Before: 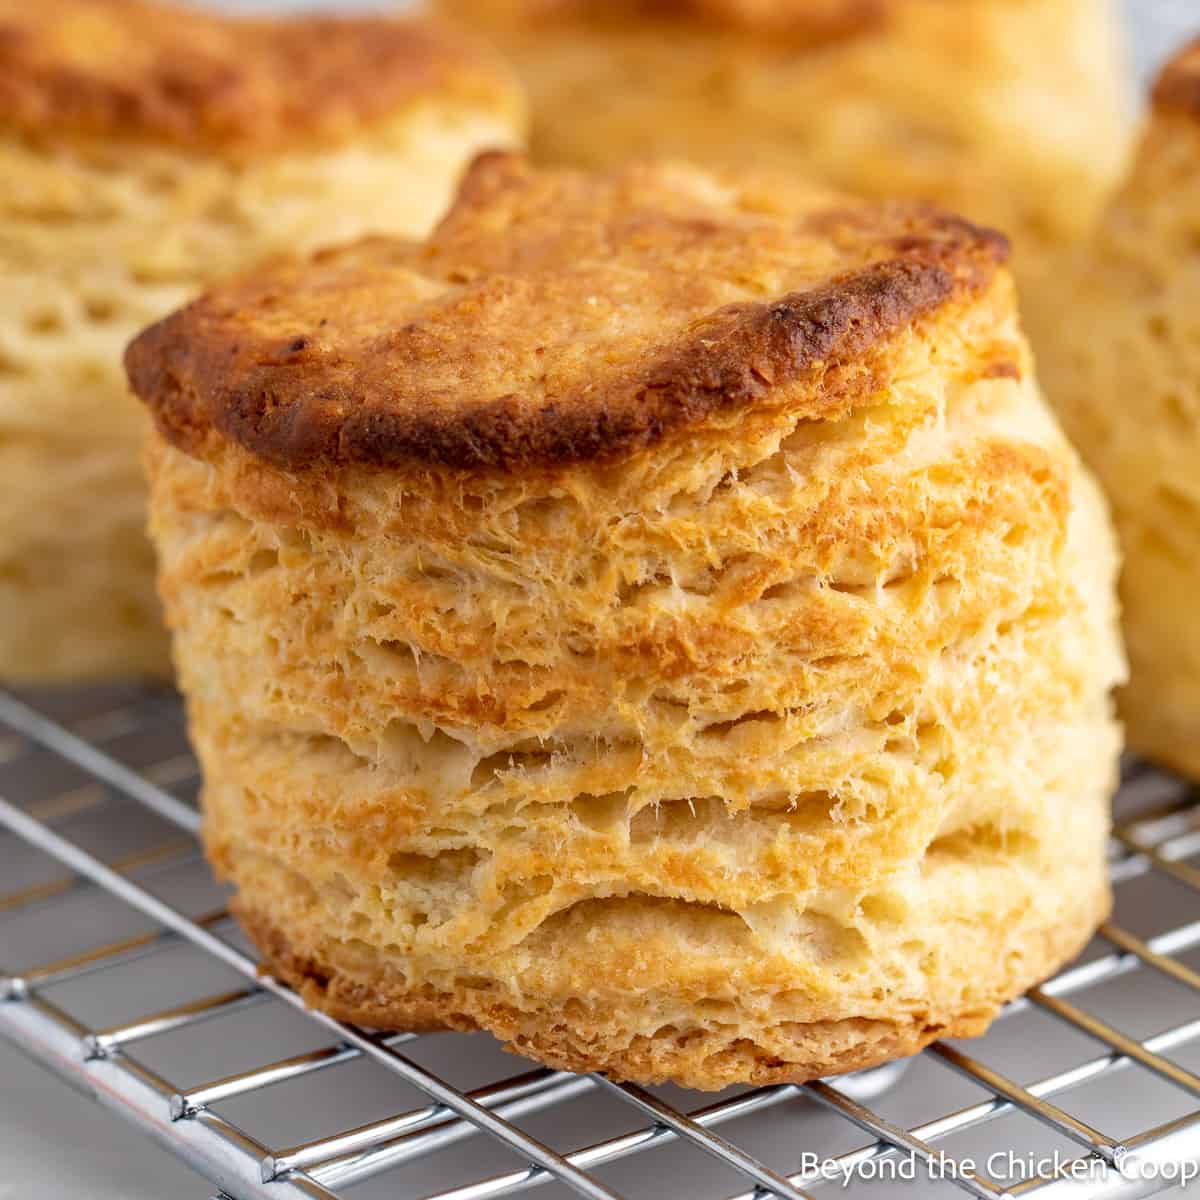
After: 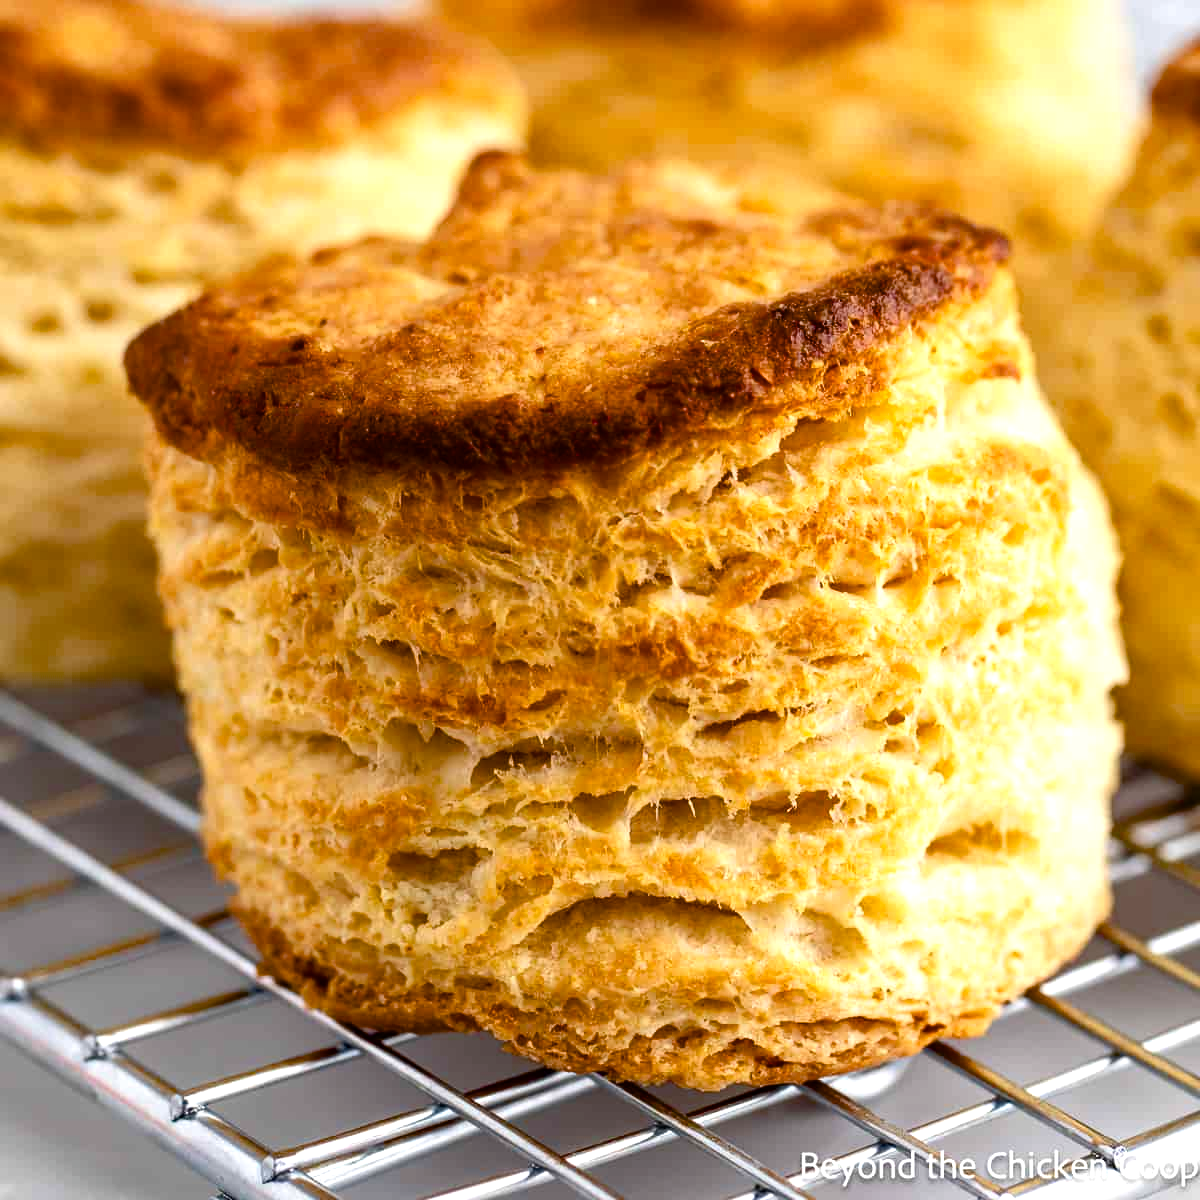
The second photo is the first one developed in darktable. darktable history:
color balance rgb: perceptual saturation grading › global saturation 20%, perceptual saturation grading › highlights -25.036%, perceptual saturation grading › shadows 24.429%, perceptual brilliance grading › global brilliance 21.552%, perceptual brilliance grading › shadows -35.116%, global vibrance 16.053%, saturation formula JzAzBz (2021)
